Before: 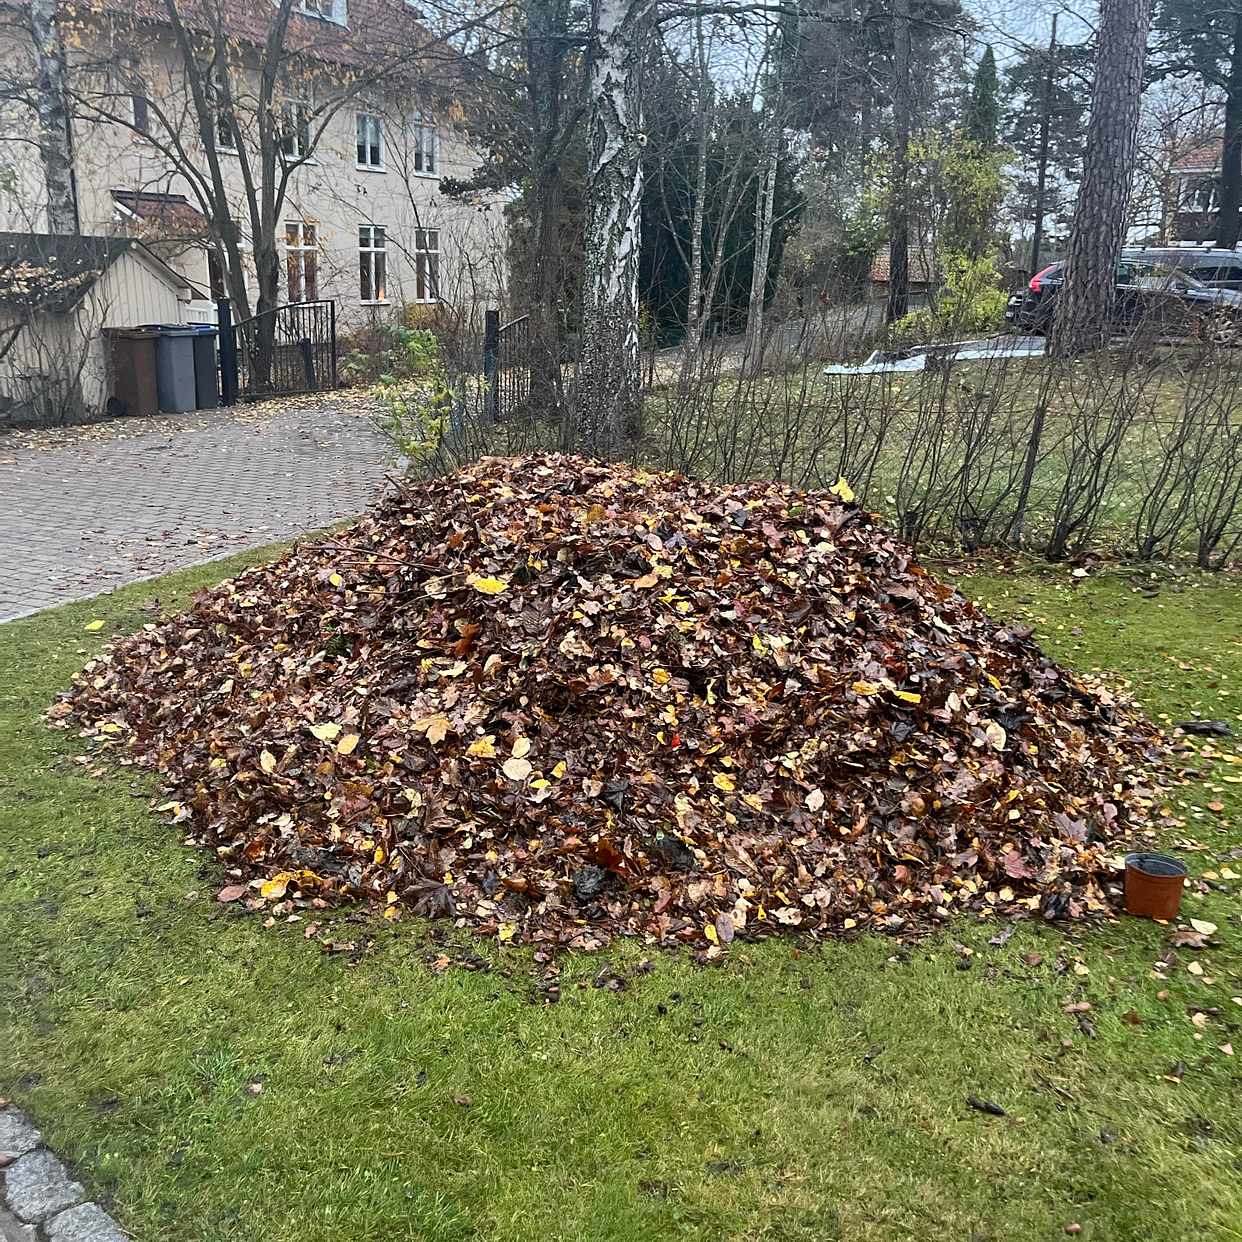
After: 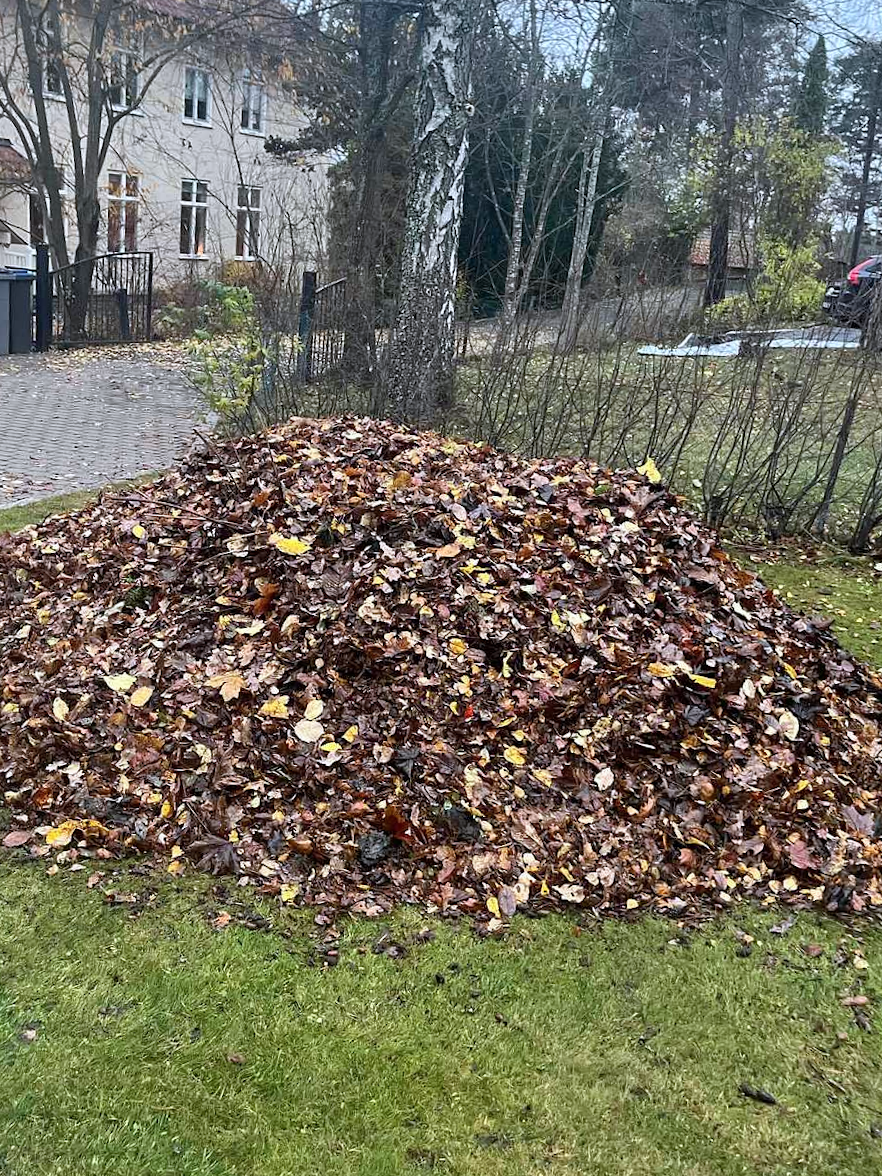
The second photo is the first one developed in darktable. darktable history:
crop and rotate: angle -3.27°, left 14.277%, top 0.028%, right 10.766%, bottom 0.028%
color correction: highlights a* -0.137, highlights b* -5.91, shadows a* -0.137, shadows b* -0.137
